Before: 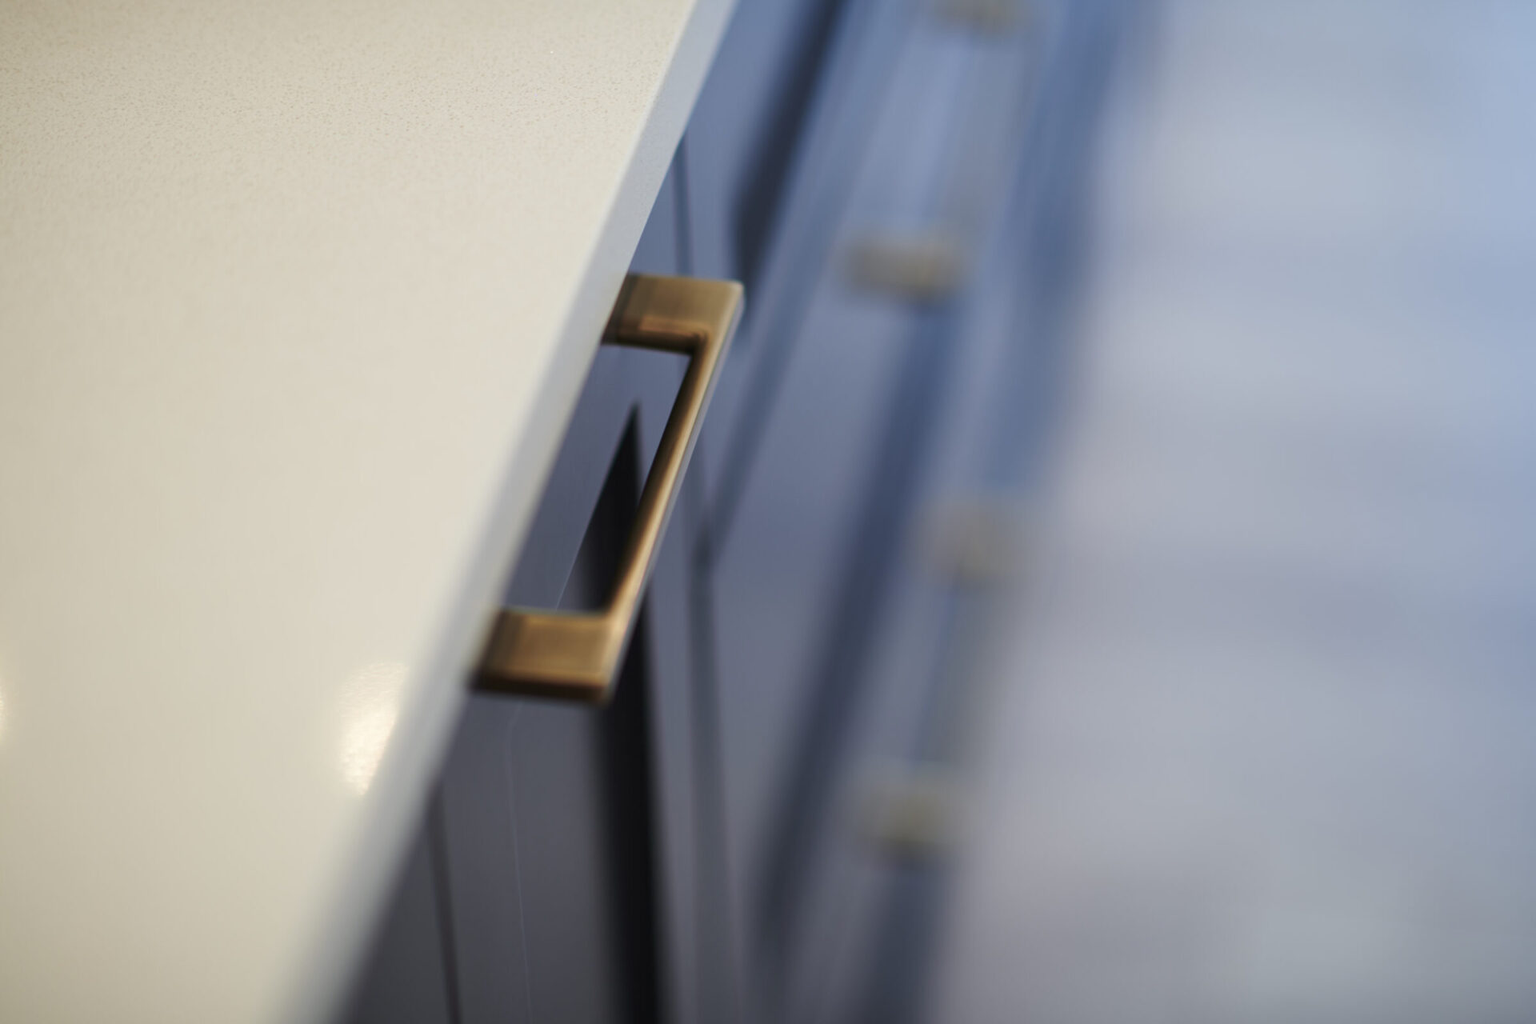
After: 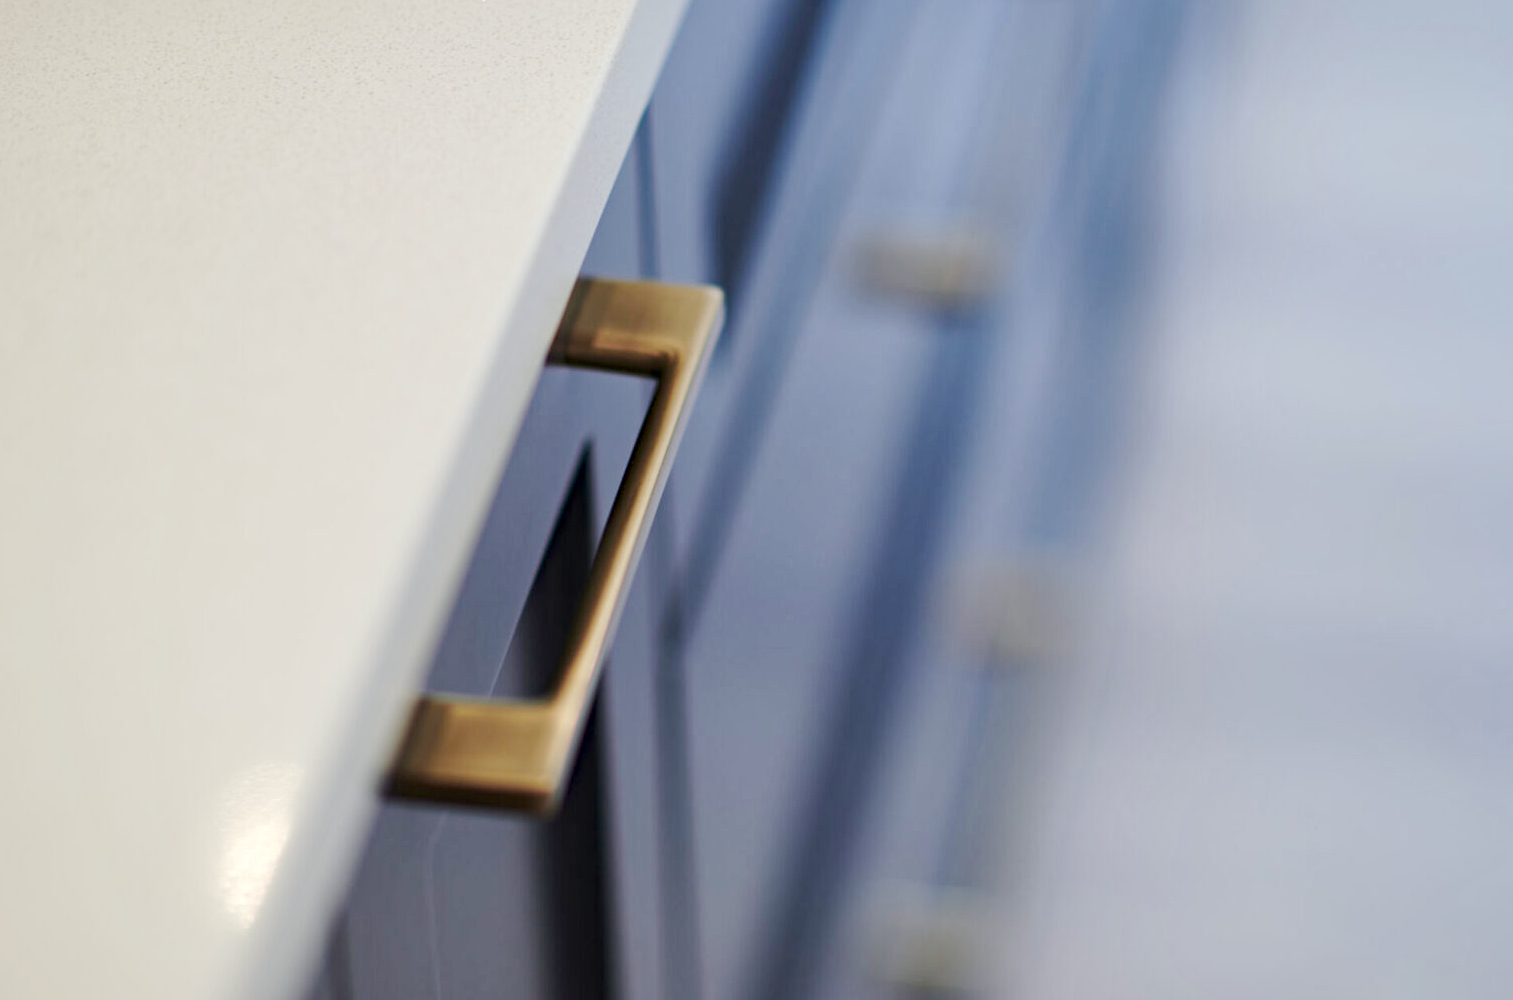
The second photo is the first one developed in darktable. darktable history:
white balance: emerald 1
crop and rotate: left 10.77%, top 5.1%, right 10.41%, bottom 16.76%
haze removal: compatibility mode true, adaptive false
local contrast: mode bilateral grid, contrast 20, coarseness 50, detail 120%, midtone range 0.2
base curve: curves: ch0 [(0, 0) (0.158, 0.273) (0.879, 0.895) (1, 1)], preserve colors none
